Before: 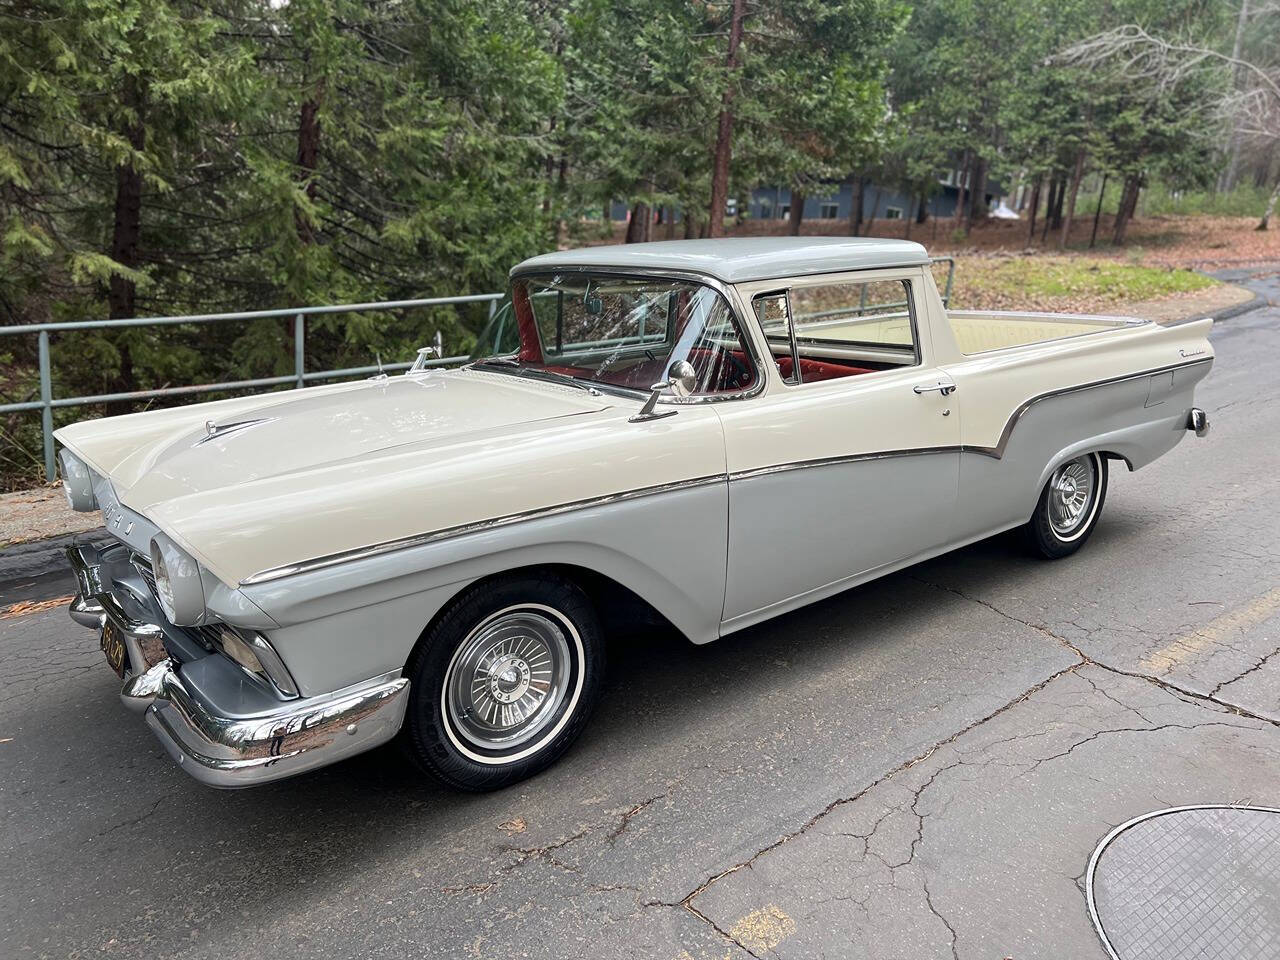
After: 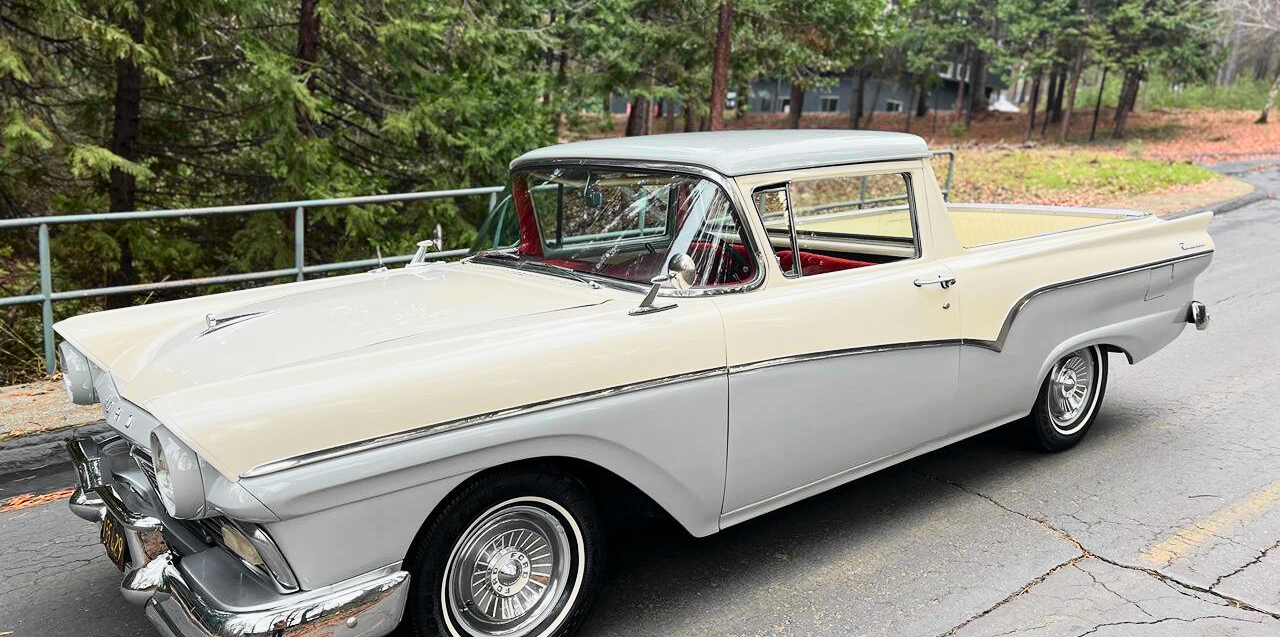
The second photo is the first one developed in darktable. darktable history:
crop: top 11.147%, bottom 22.465%
tone curve: curves: ch0 [(0, 0) (0.131, 0.116) (0.316, 0.345) (0.501, 0.584) (0.629, 0.732) (0.812, 0.888) (1, 0.974)]; ch1 [(0, 0) (0.366, 0.367) (0.475, 0.462) (0.494, 0.496) (0.504, 0.499) (0.553, 0.584) (1, 1)]; ch2 [(0, 0) (0.333, 0.346) (0.375, 0.375) (0.424, 0.43) (0.476, 0.492) (0.502, 0.502) (0.533, 0.556) (0.566, 0.599) (0.614, 0.653) (1, 1)], color space Lab, independent channels, preserve colors none
